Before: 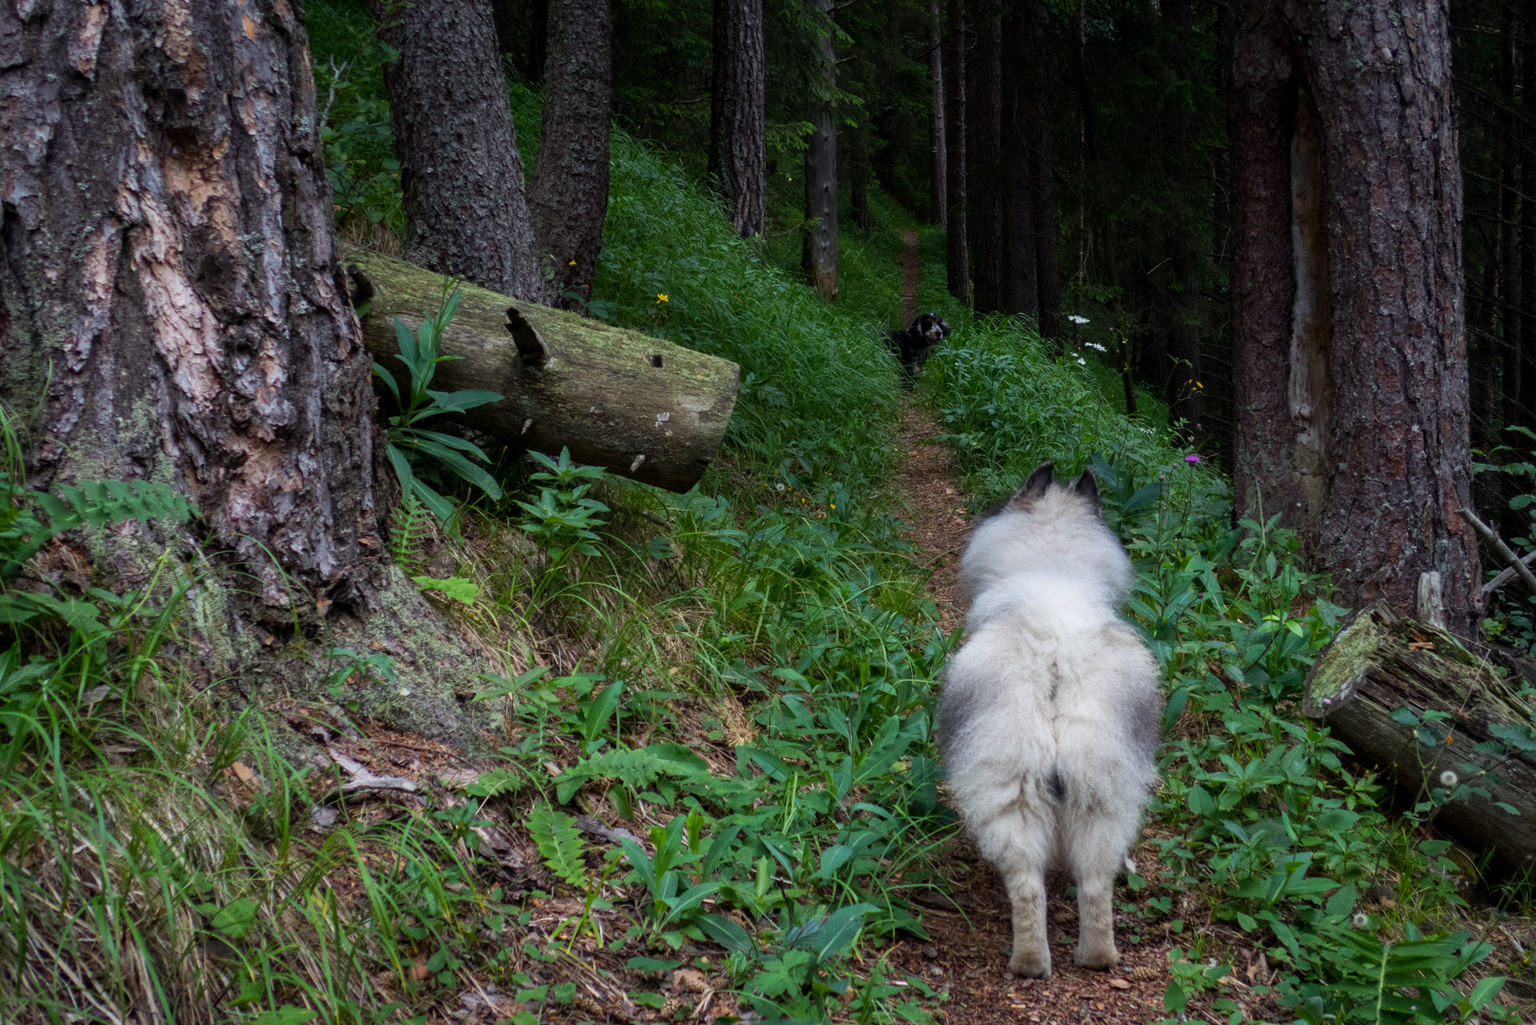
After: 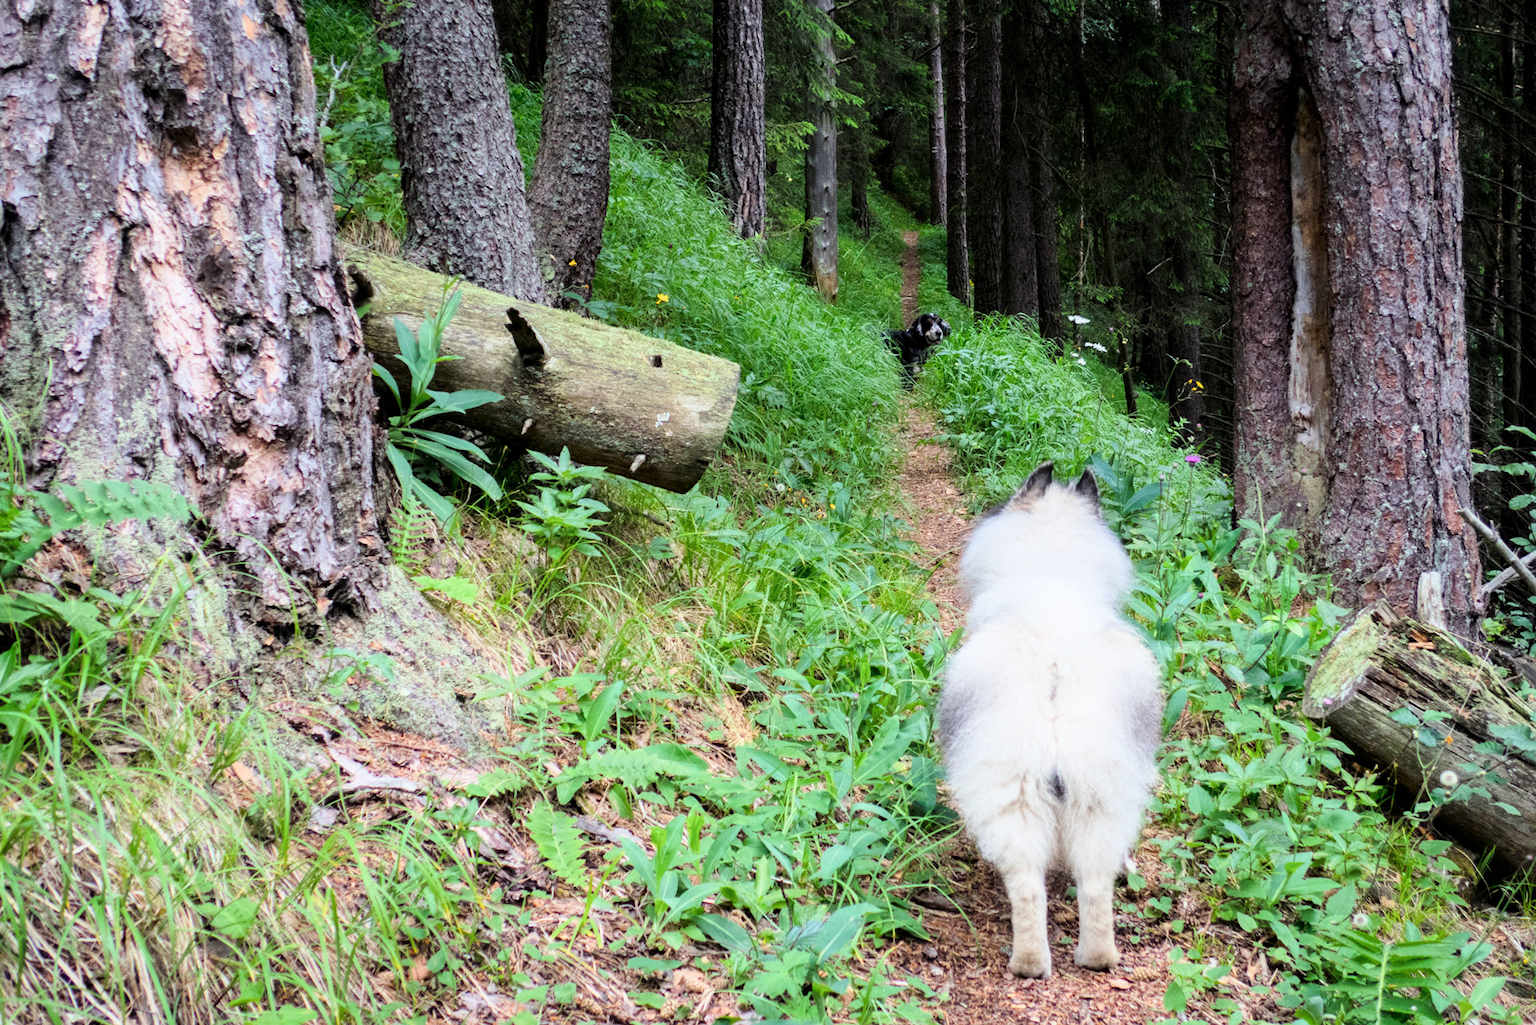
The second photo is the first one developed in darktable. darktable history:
filmic rgb: black relative exposure -7.2 EV, white relative exposure 5.35 EV, hardness 3.02
exposure: black level correction 0, exposure 1.1 EV, compensate exposure bias true, compensate highlight preservation false
contrast brightness saturation: contrast 0.097, brightness 0.016, saturation 0.025
